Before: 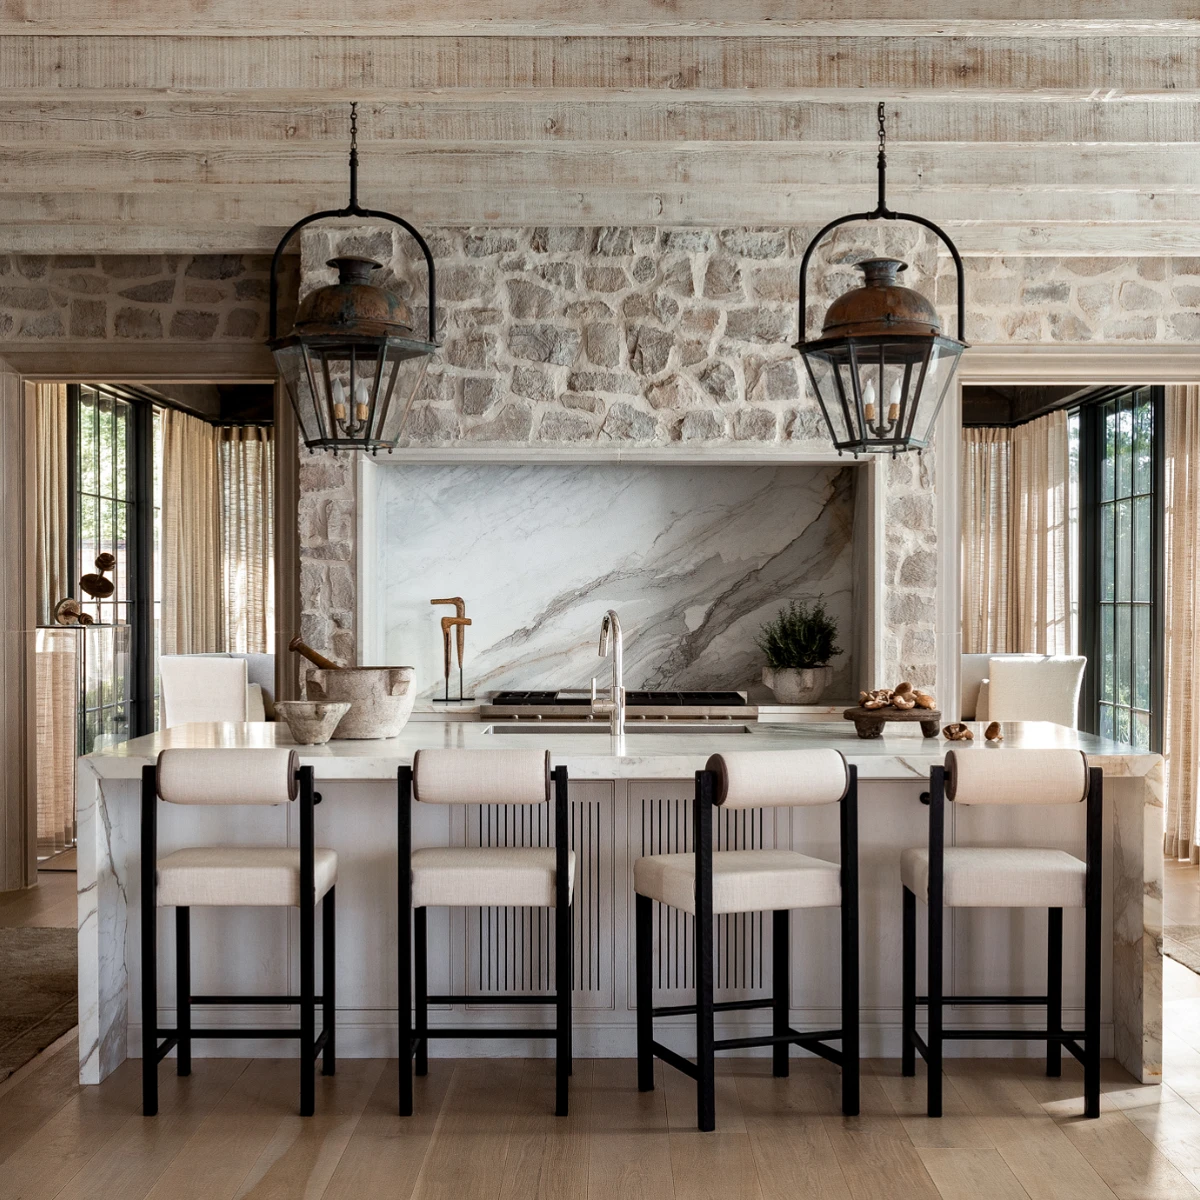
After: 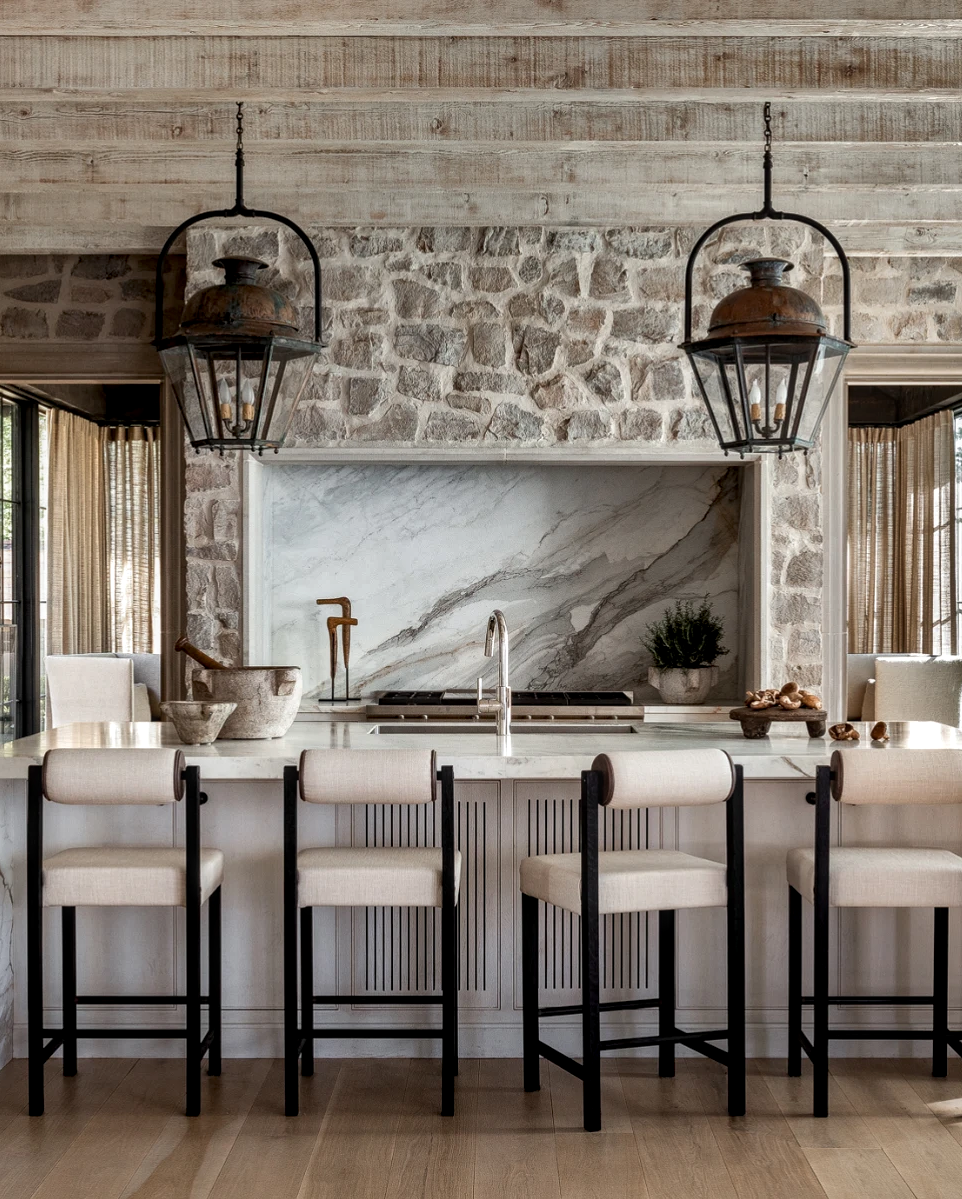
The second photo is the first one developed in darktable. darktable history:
crop and rotate: left 9.518%, right 10.27%
shadows and highlights: shadows 20.79, highlights -81.09, soften with gaussian
local contrast: on, module defaults
